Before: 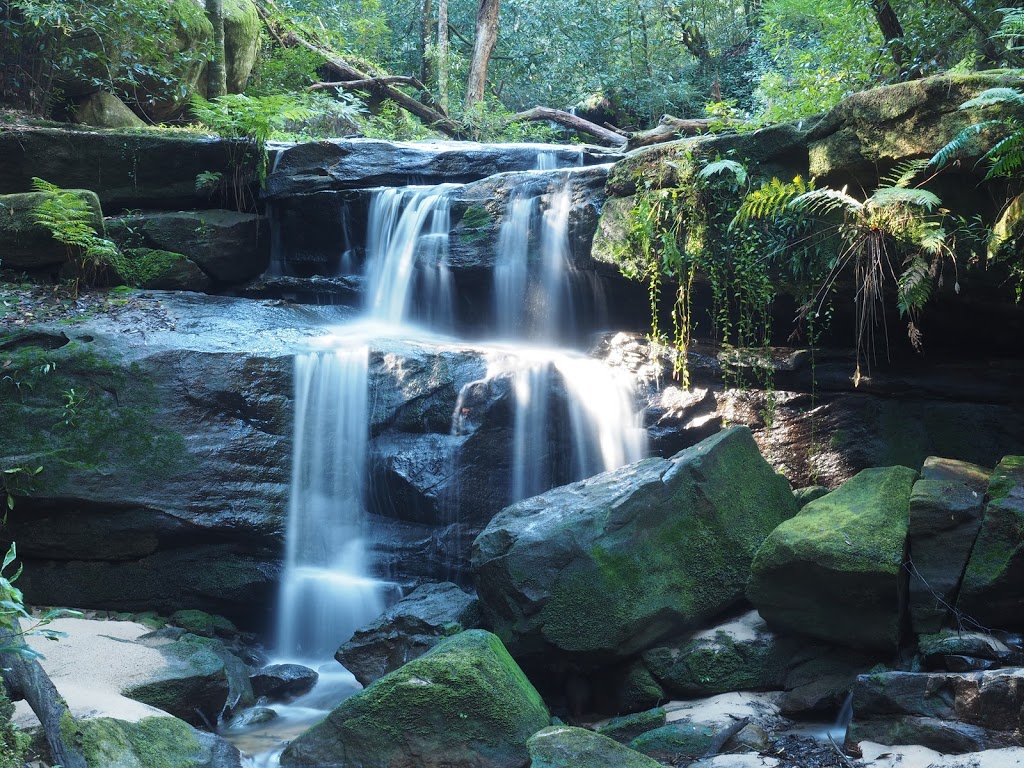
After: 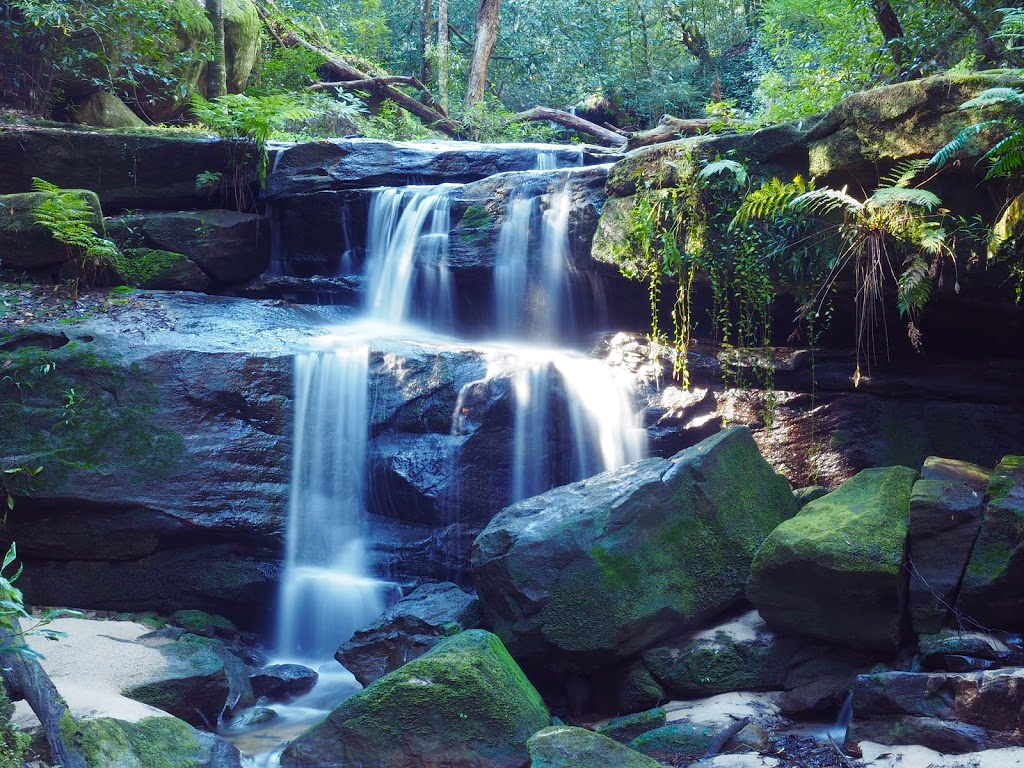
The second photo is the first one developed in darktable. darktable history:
tone equalizer: mask exposure compensation -0.492 EV
color balance rgb: shadows lift › luminance 0.522%, shadows lift › chroma 6.817%, shadows lift › hue 301.63°, perceptual saturation grading › global saturation 20%, perceptual saturation grading › highlights -25.498%, perceptual saturation grading › shadows 49.916%
